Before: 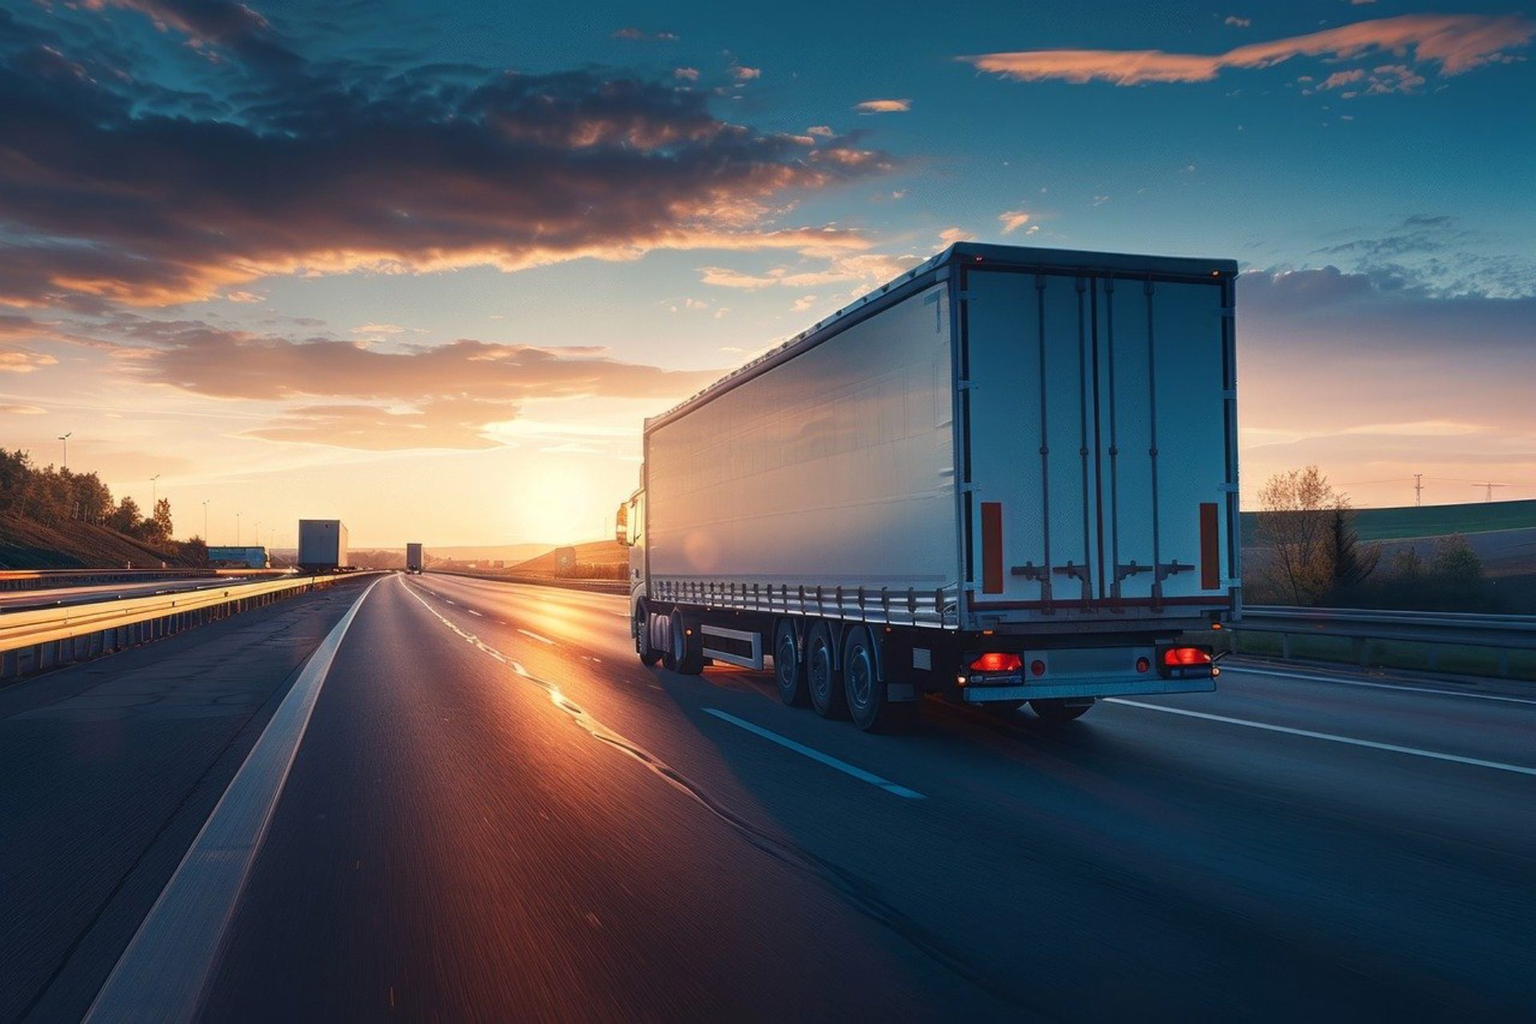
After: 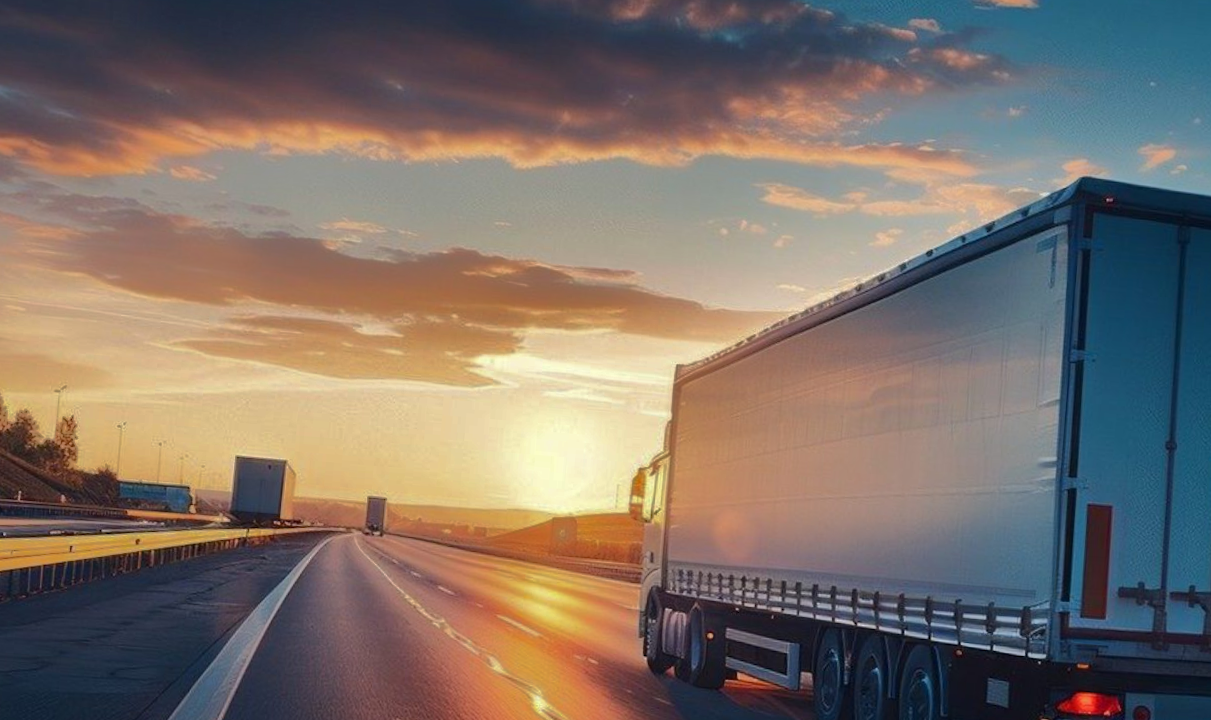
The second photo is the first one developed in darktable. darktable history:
shadows and highlights: shadows -18.31, highlights -73.46
crop and rotate: angle -4.64°, left 2.202%, top 6.905%, right 27.28%, bottom 30.175%
